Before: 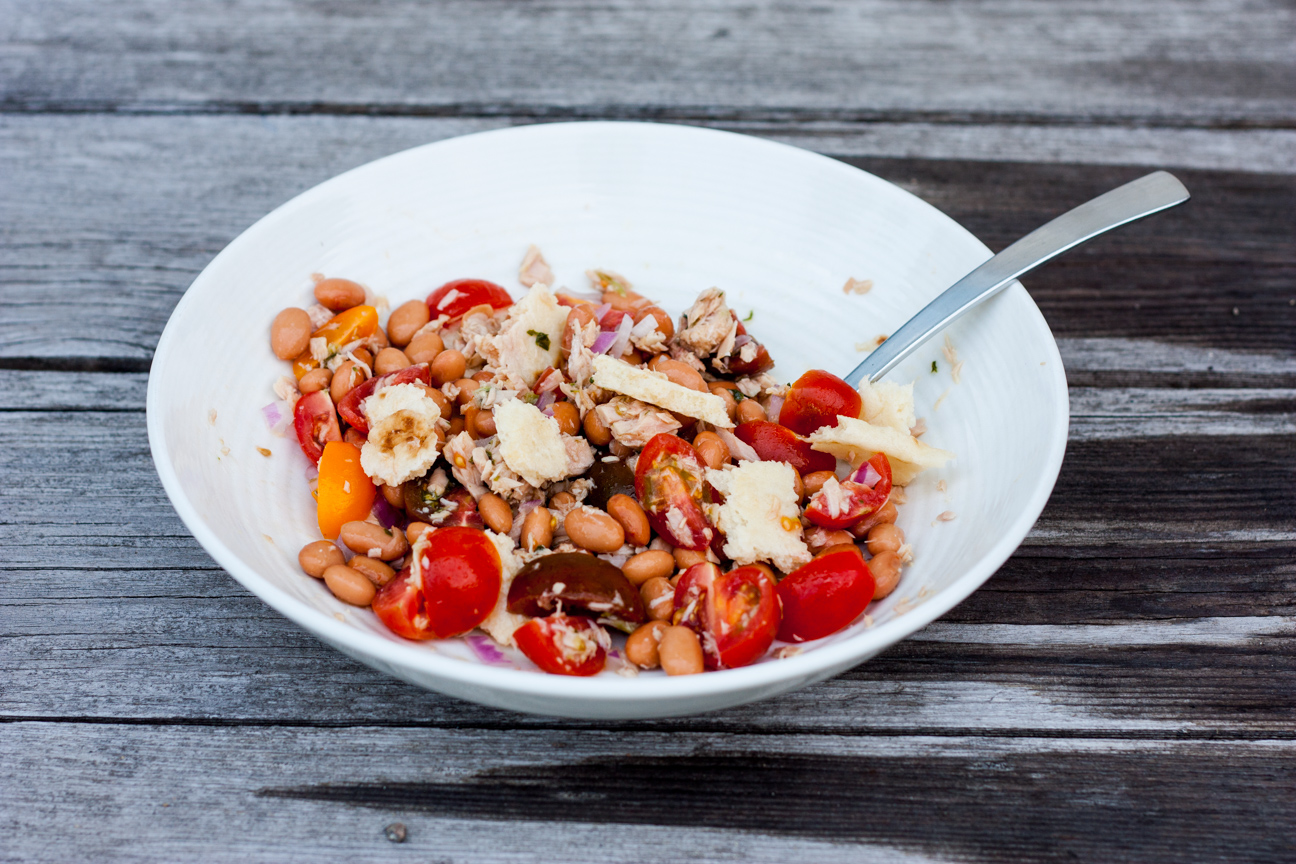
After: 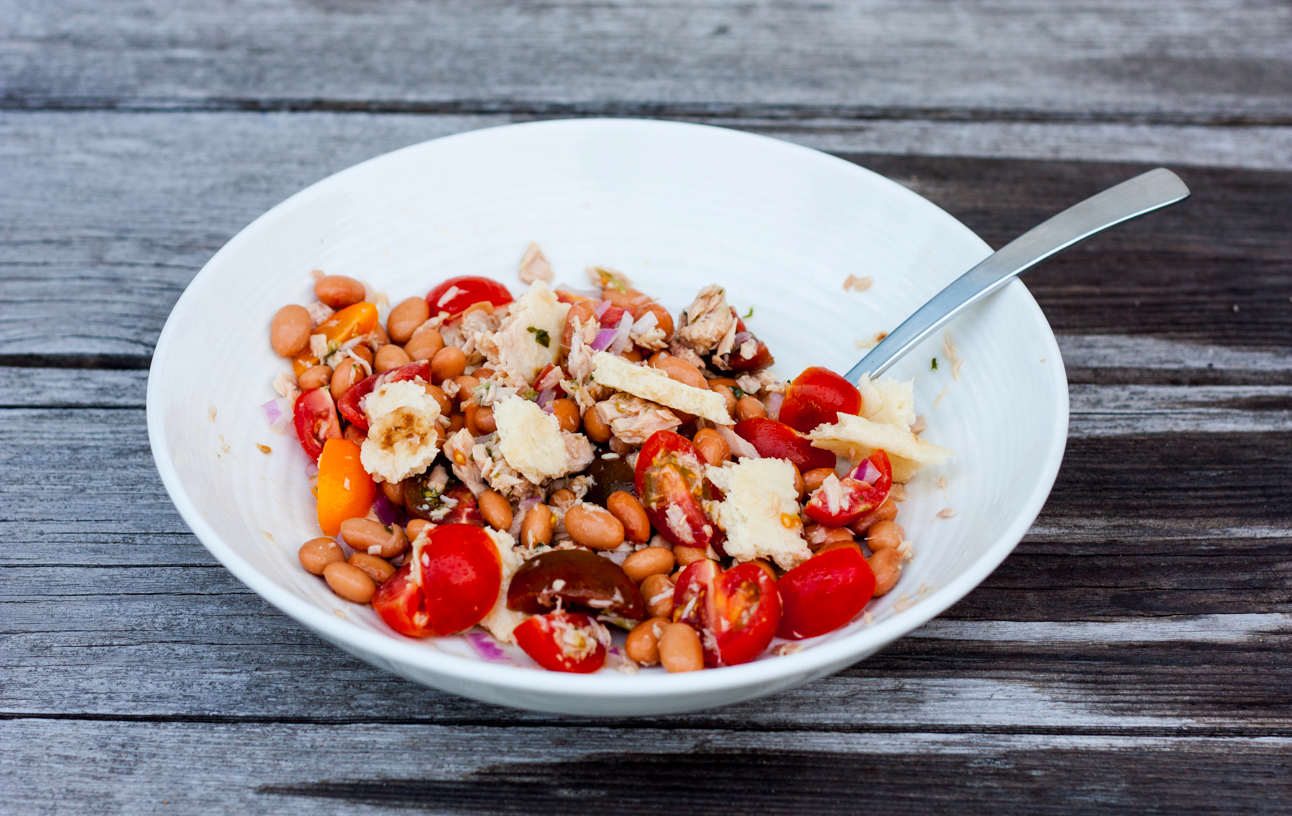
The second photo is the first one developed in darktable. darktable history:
color correction: saturation 1.1
crop: top 0.448%, right 0.264%, bottom 5.045%
